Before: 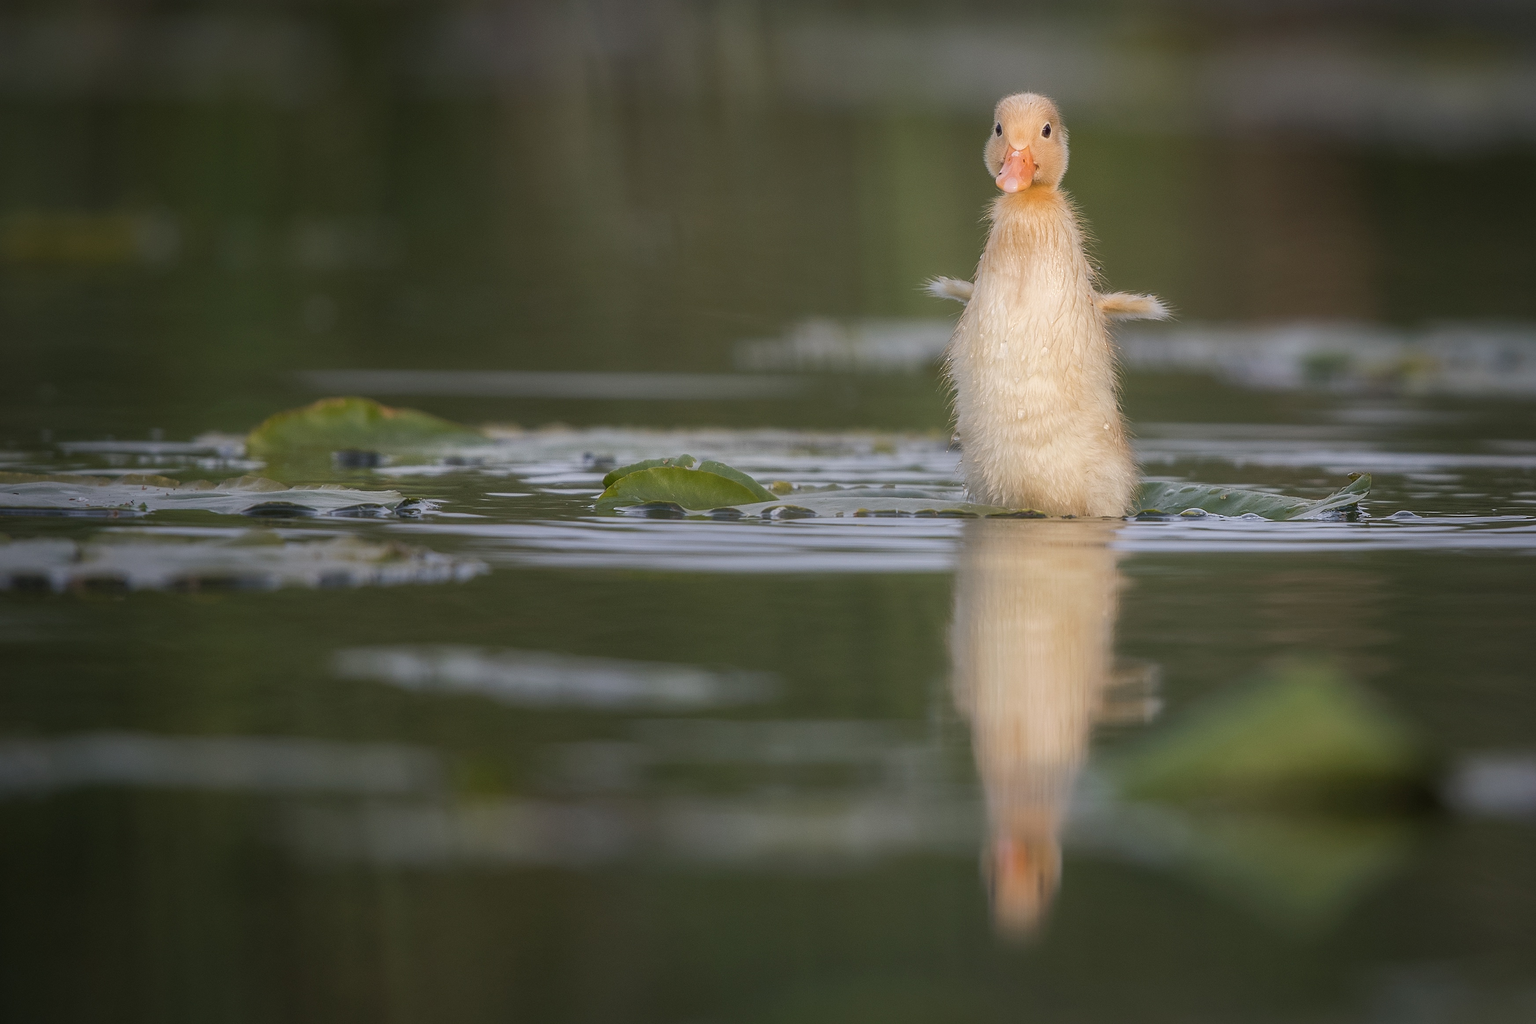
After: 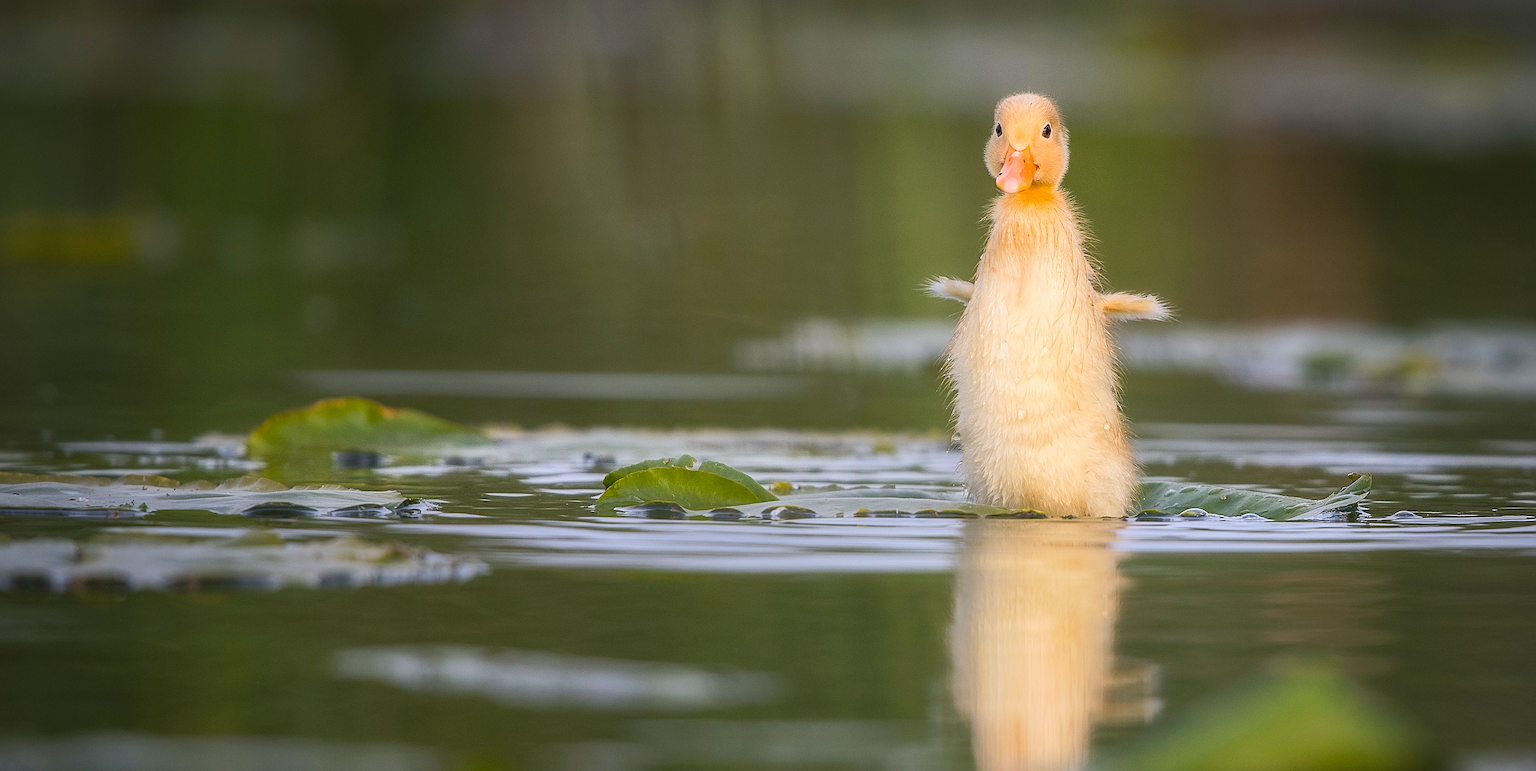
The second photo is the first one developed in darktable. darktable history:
crop: bottom 24.671%
sharpen: on, module defaults
color balance rgb: shadows lift › hue 84.55°, power › hue 75.06°, perceptual saturation grading › global saturation 30.893%
contrast brightness saturation: contrast 0.195, brightness 0.159, saturation 0.226
